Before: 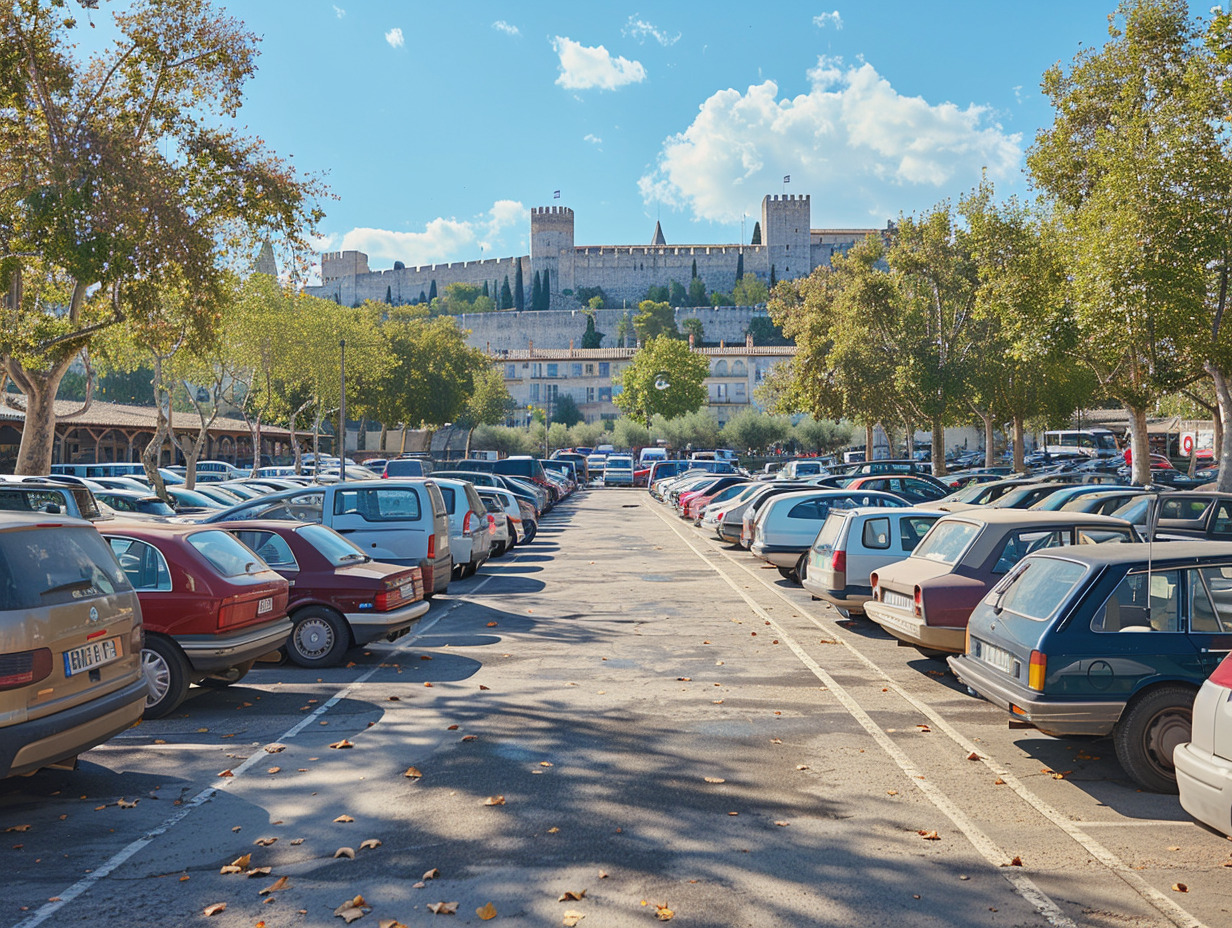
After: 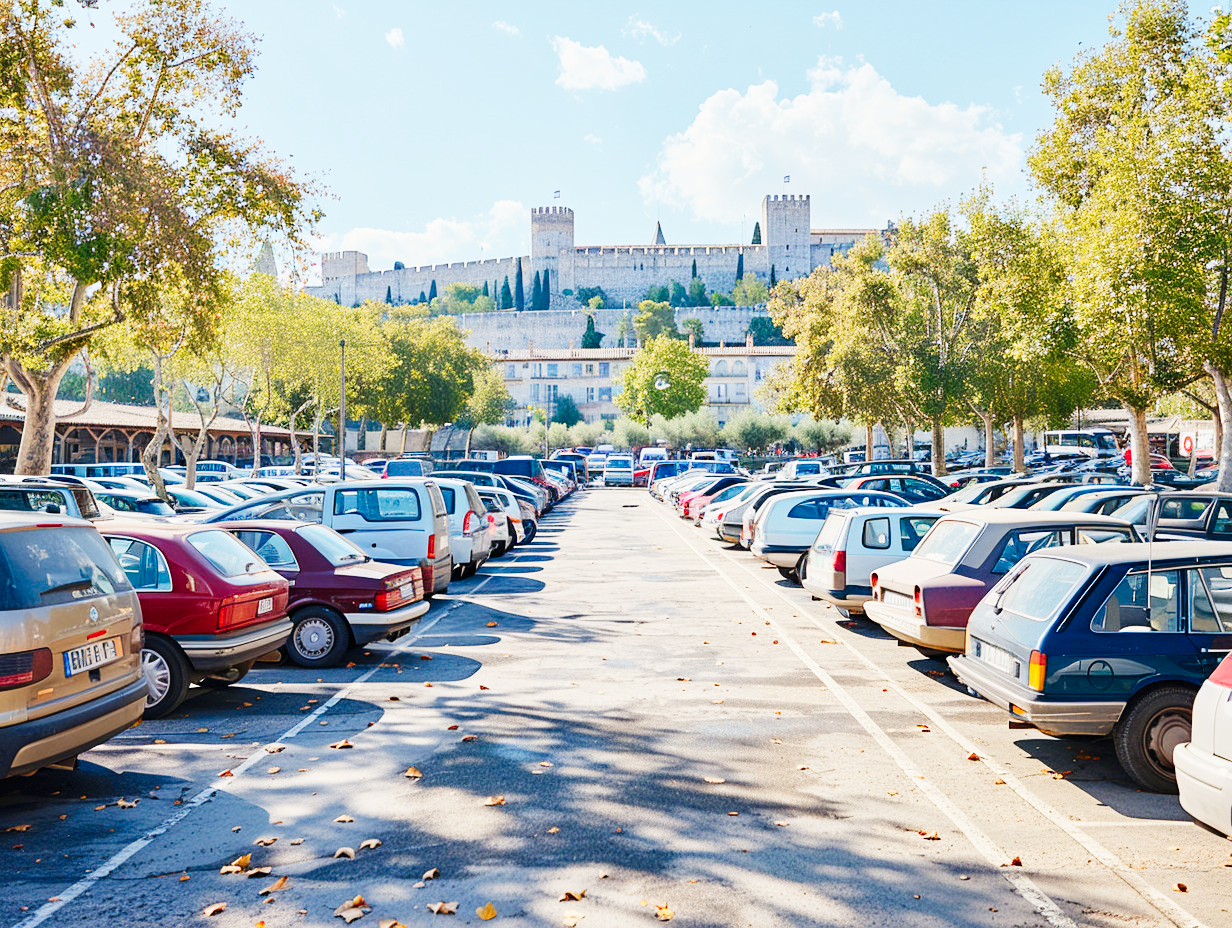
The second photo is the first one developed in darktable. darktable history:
tone curve: curves: ch0 [(0, 0) (0.004, 0) (0.133, 0.071) (0.325, 0.456) (0.832, 0.957) (1, 1)], preserve colors none
